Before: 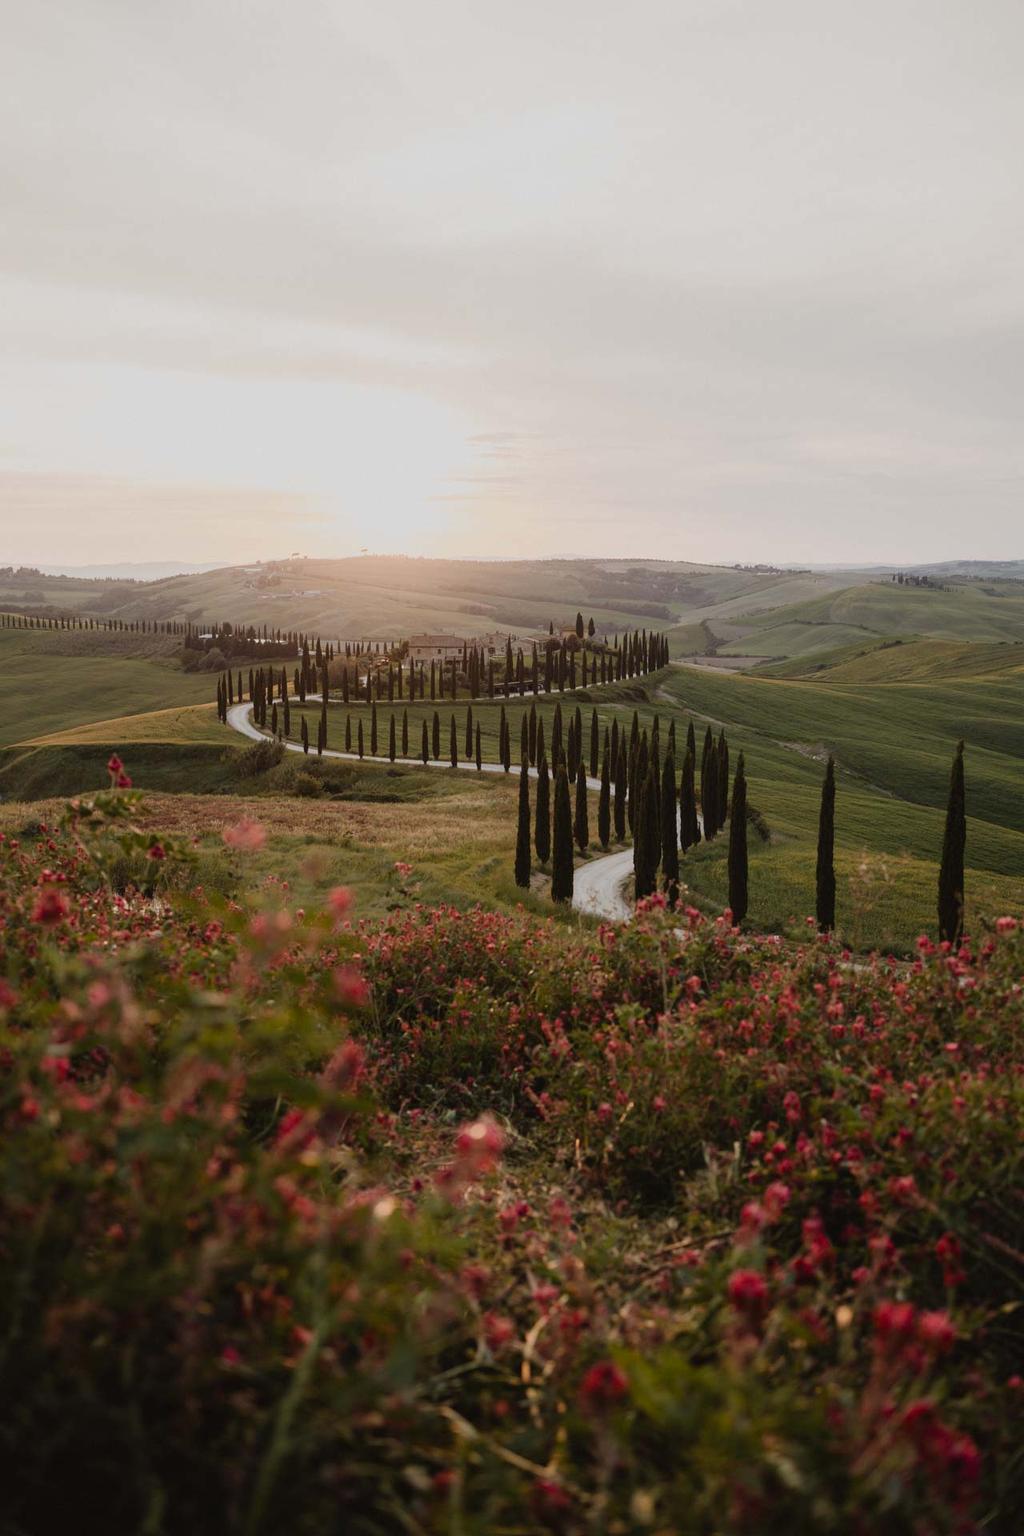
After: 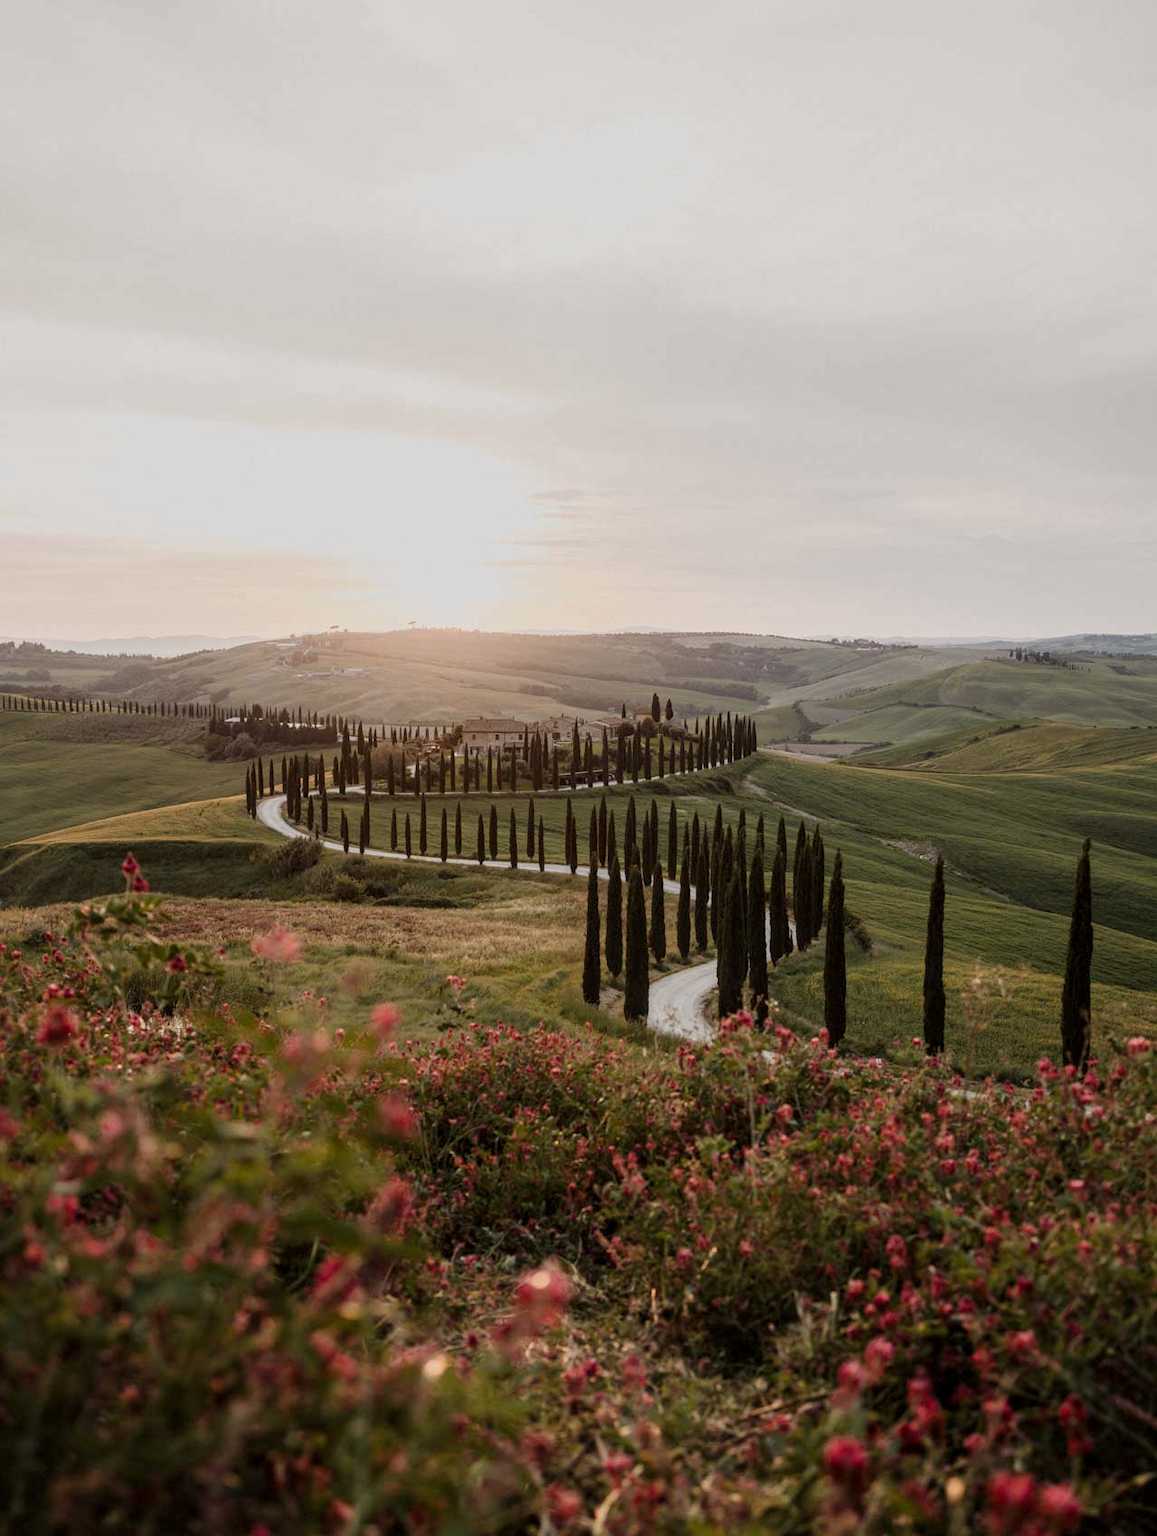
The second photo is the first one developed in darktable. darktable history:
crop and rotate: top 0%, bottom 11.568%
local contrast: detail 130%
